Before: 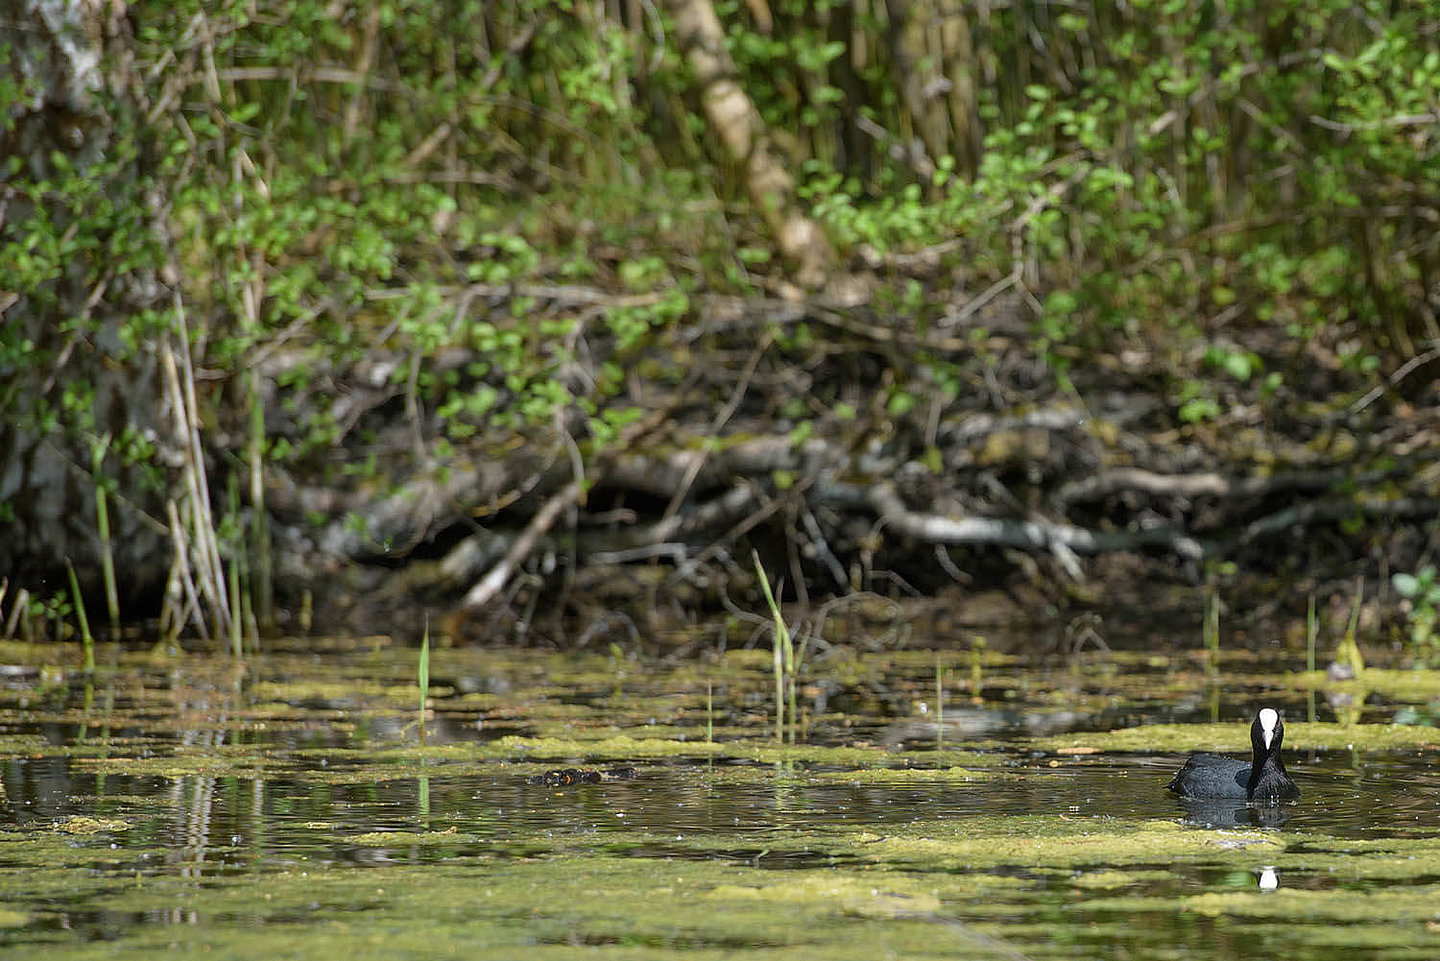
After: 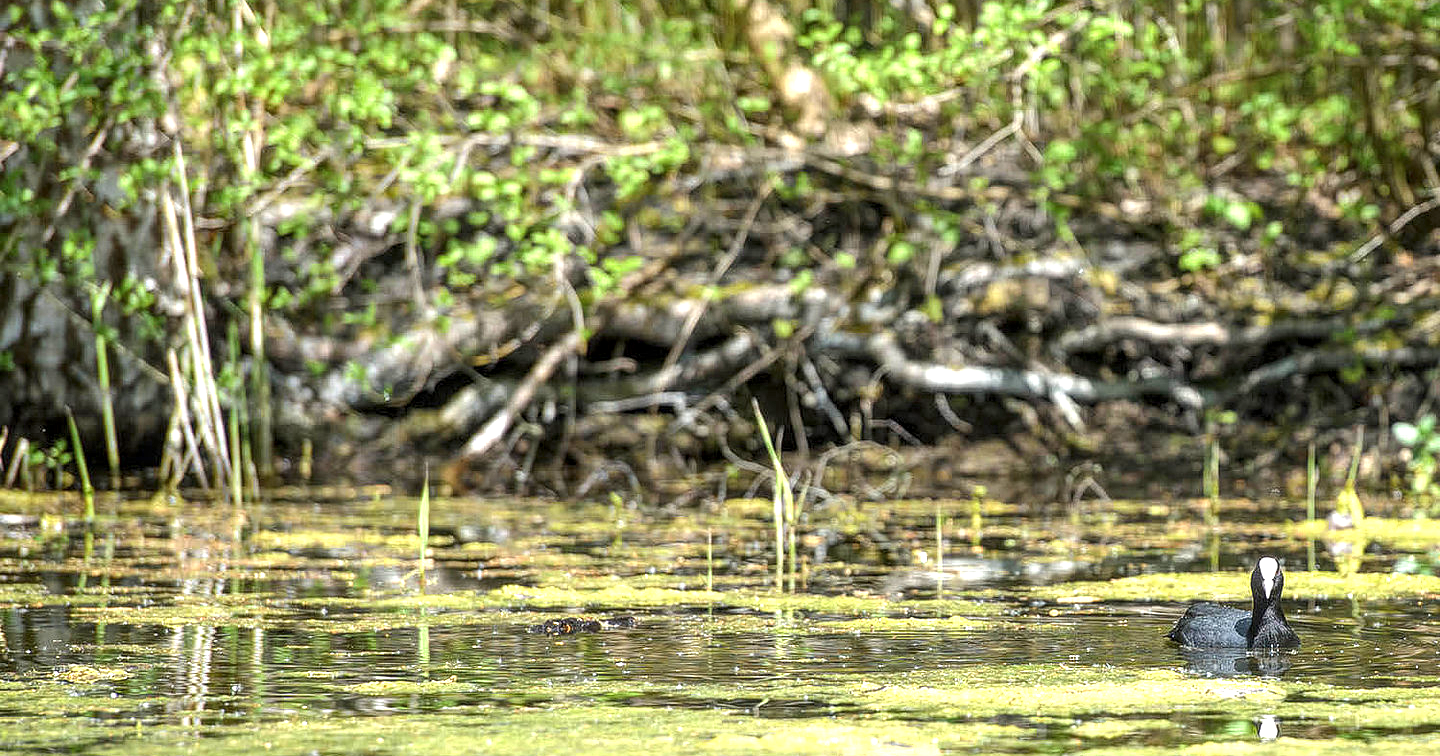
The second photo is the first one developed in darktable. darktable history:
crop and rotate: top 15.774%, bottom 5.506%
local contrast: detail 130%
exposure: black level correction 0, exposure 1.3 EV, compensate exposure bias true, compensate highlight preservation false
